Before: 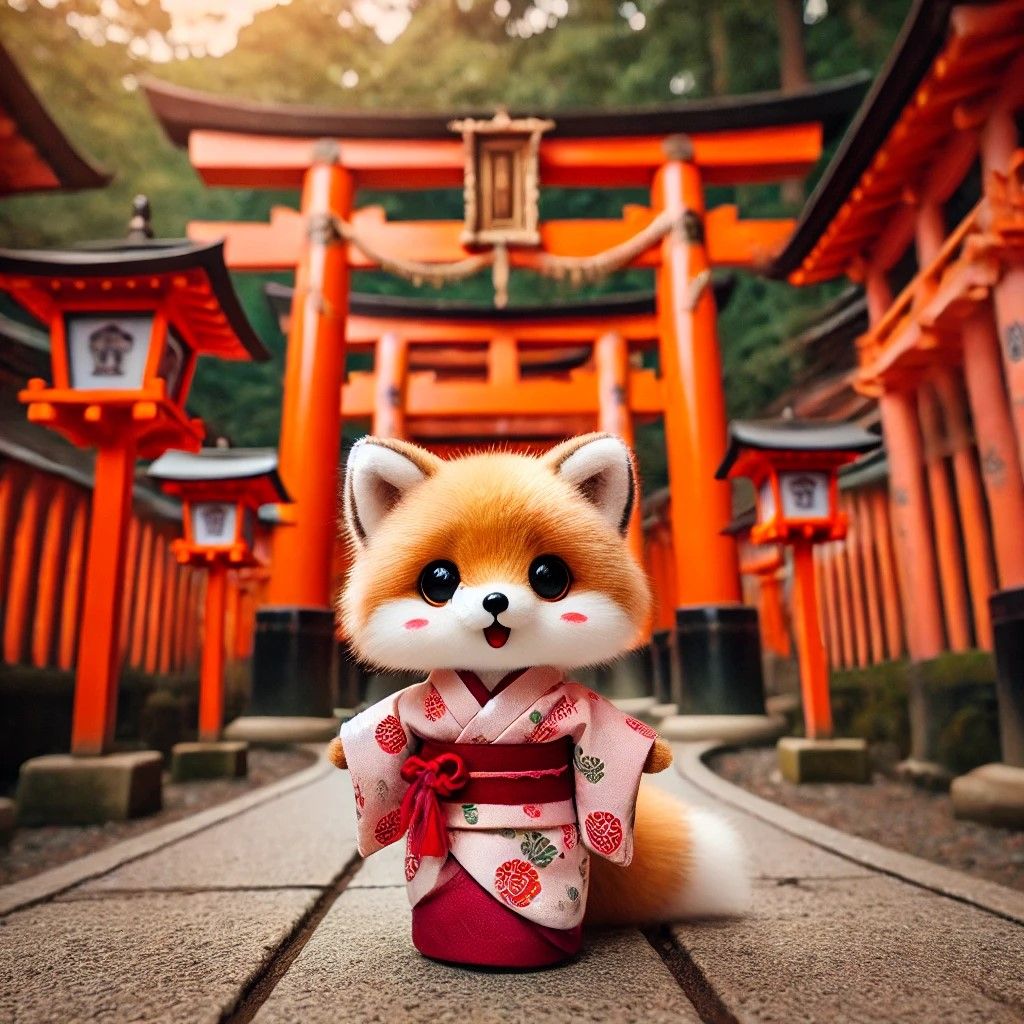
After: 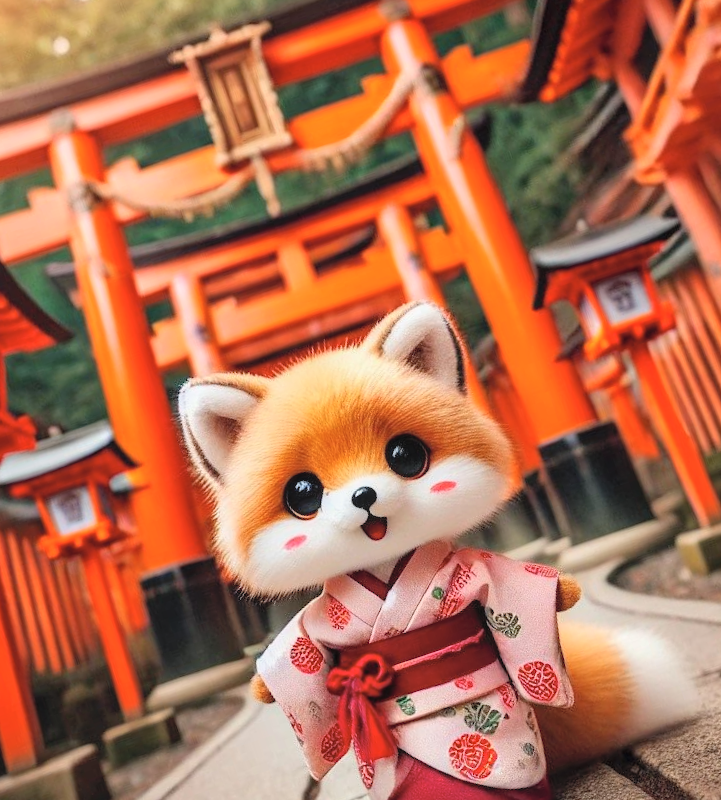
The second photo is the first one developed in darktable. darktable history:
crop and rotate: angle 18.31°, left 6.797%, right 4.133%, bottom 1.175%
local contrast: detail 109%
contrast brightness saturation: brightness 0.152
